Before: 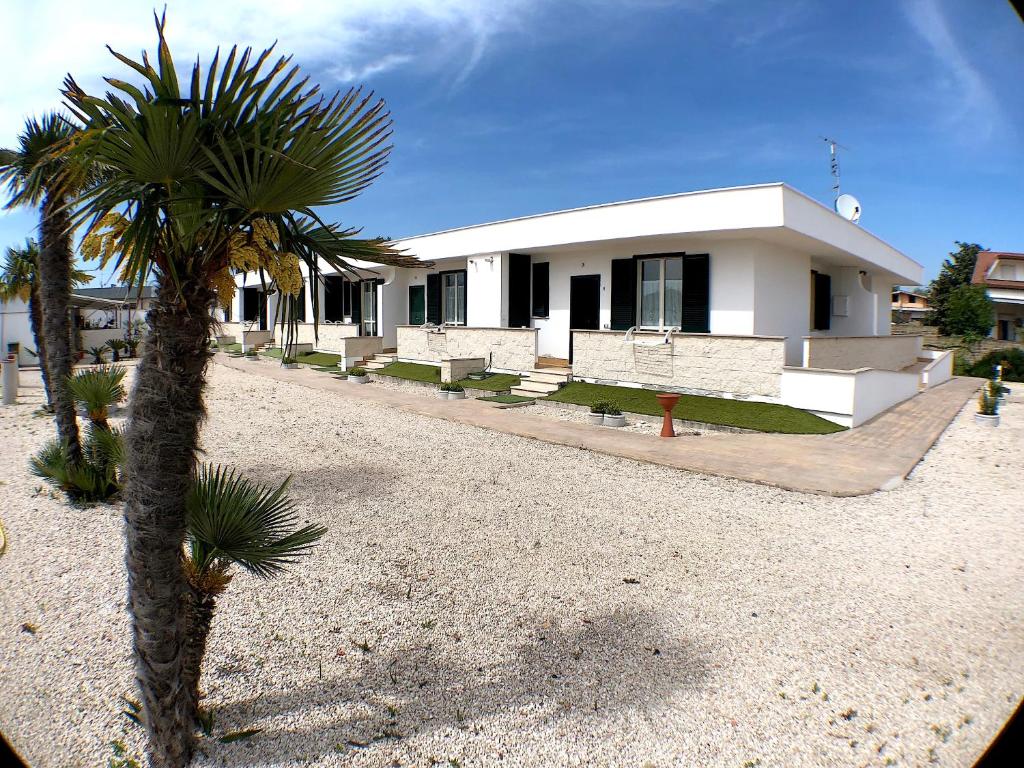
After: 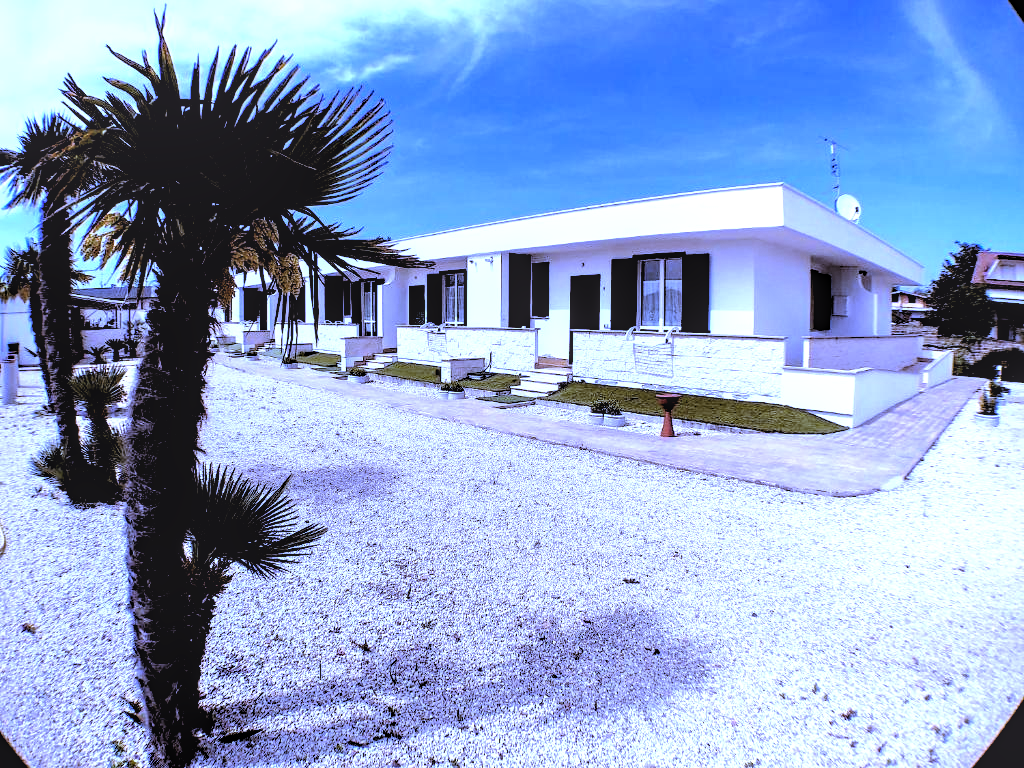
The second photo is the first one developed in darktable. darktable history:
tone equalizer: -8 EV 0.001 EV, -7 EV -0.002 EV, -6 EV 0.002 EV, -5 EV -0.03 EV, -4 EV -0.116 EV, -3 EV -0.169 EV, -2 EV 0.24 EV, -1 EV 0.702 EV, +0 EV 0.493 EV
local contrast: on, module defaults
color balance rgb: shadows lift › chroma 4.41%, shadows lift › hue 27°, power › chroma 2.5%, power › hue 70°, highlights gain › chroma 1%, highlights gain › hue 27°, saturation formula JzAzBz (2021)
color correction: highlights a* 15.03, highlights b* -25.07
rgb levels: levels [[0.034, 0.472, 0.904], [0, 0.5, 1], [0, 0.5, 1]]
white balance: red 0.766, blue 1.537
